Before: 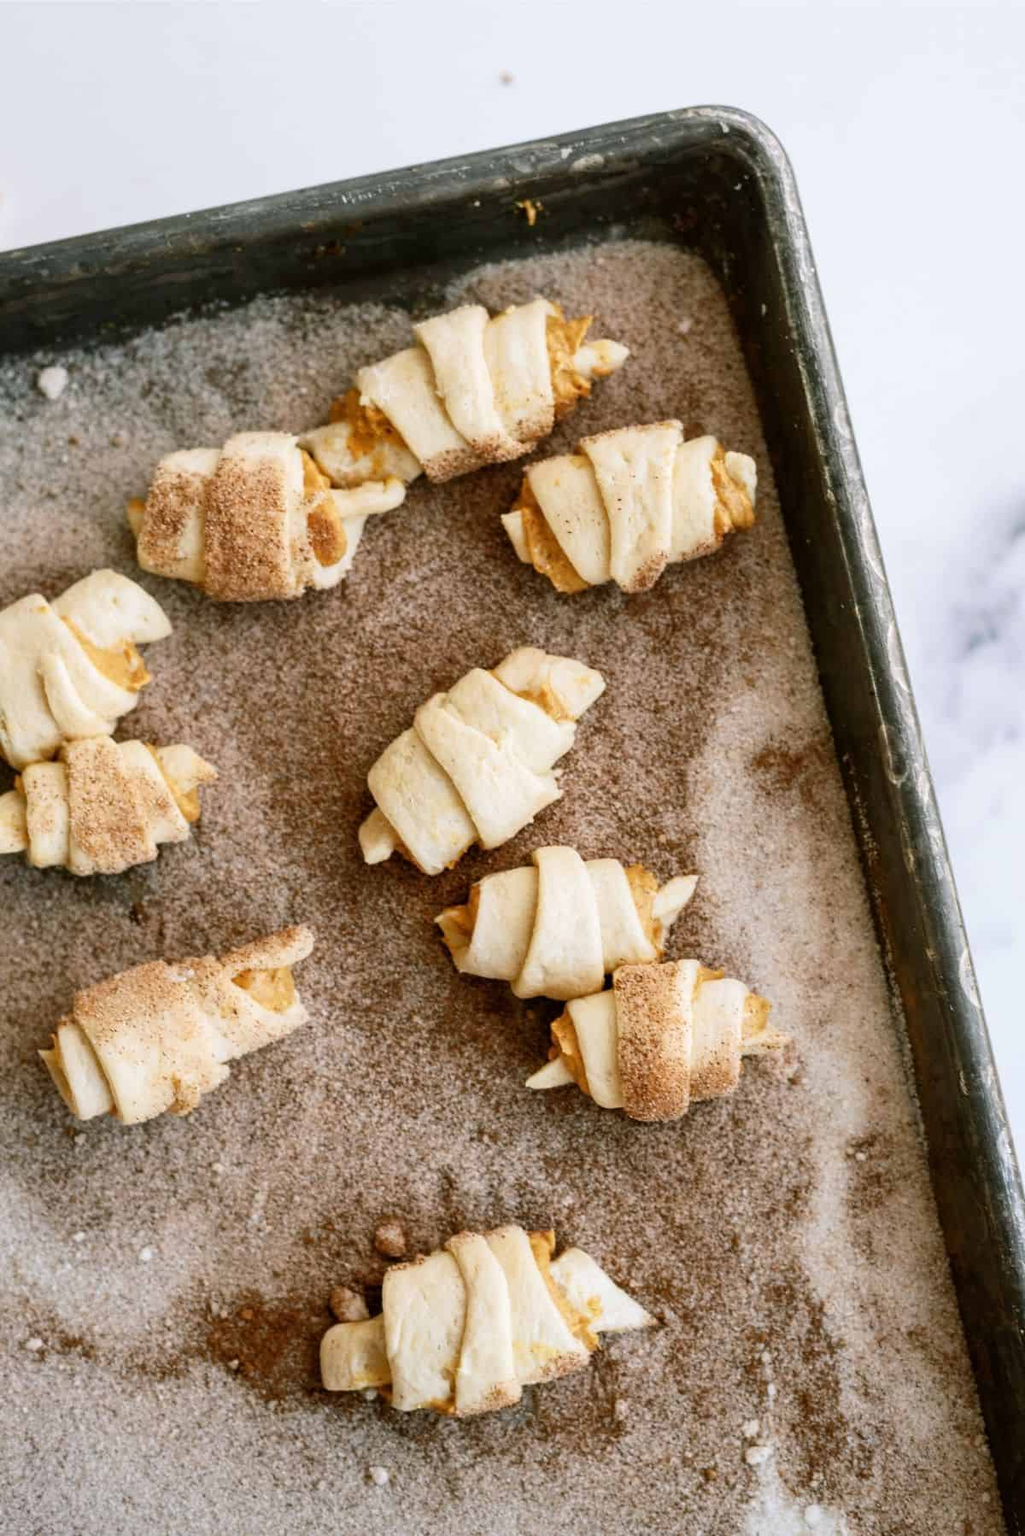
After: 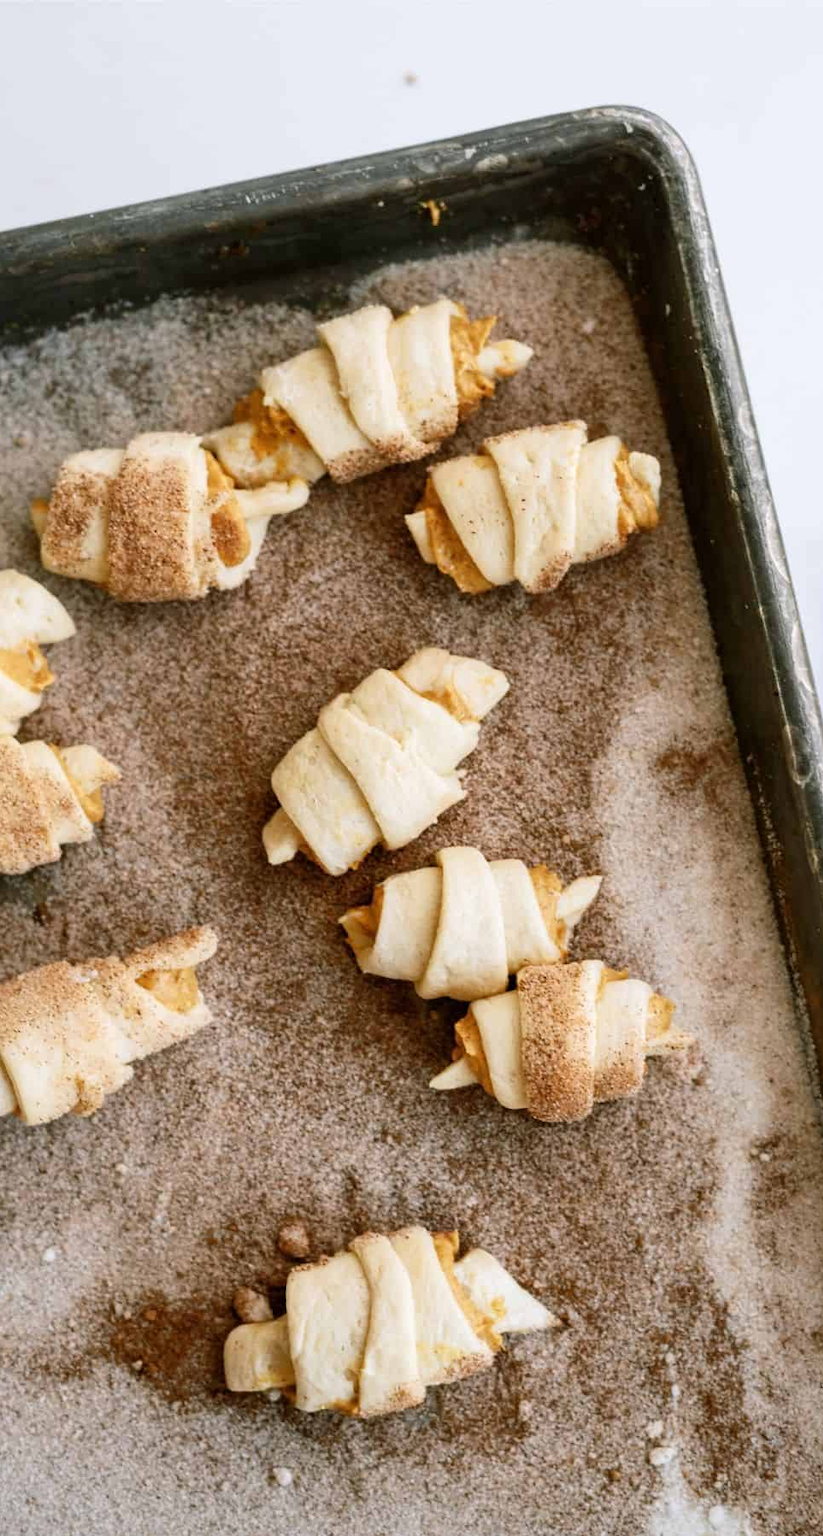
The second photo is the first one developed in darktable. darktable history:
crop and rotate: left 9.481%, right 10.187%
